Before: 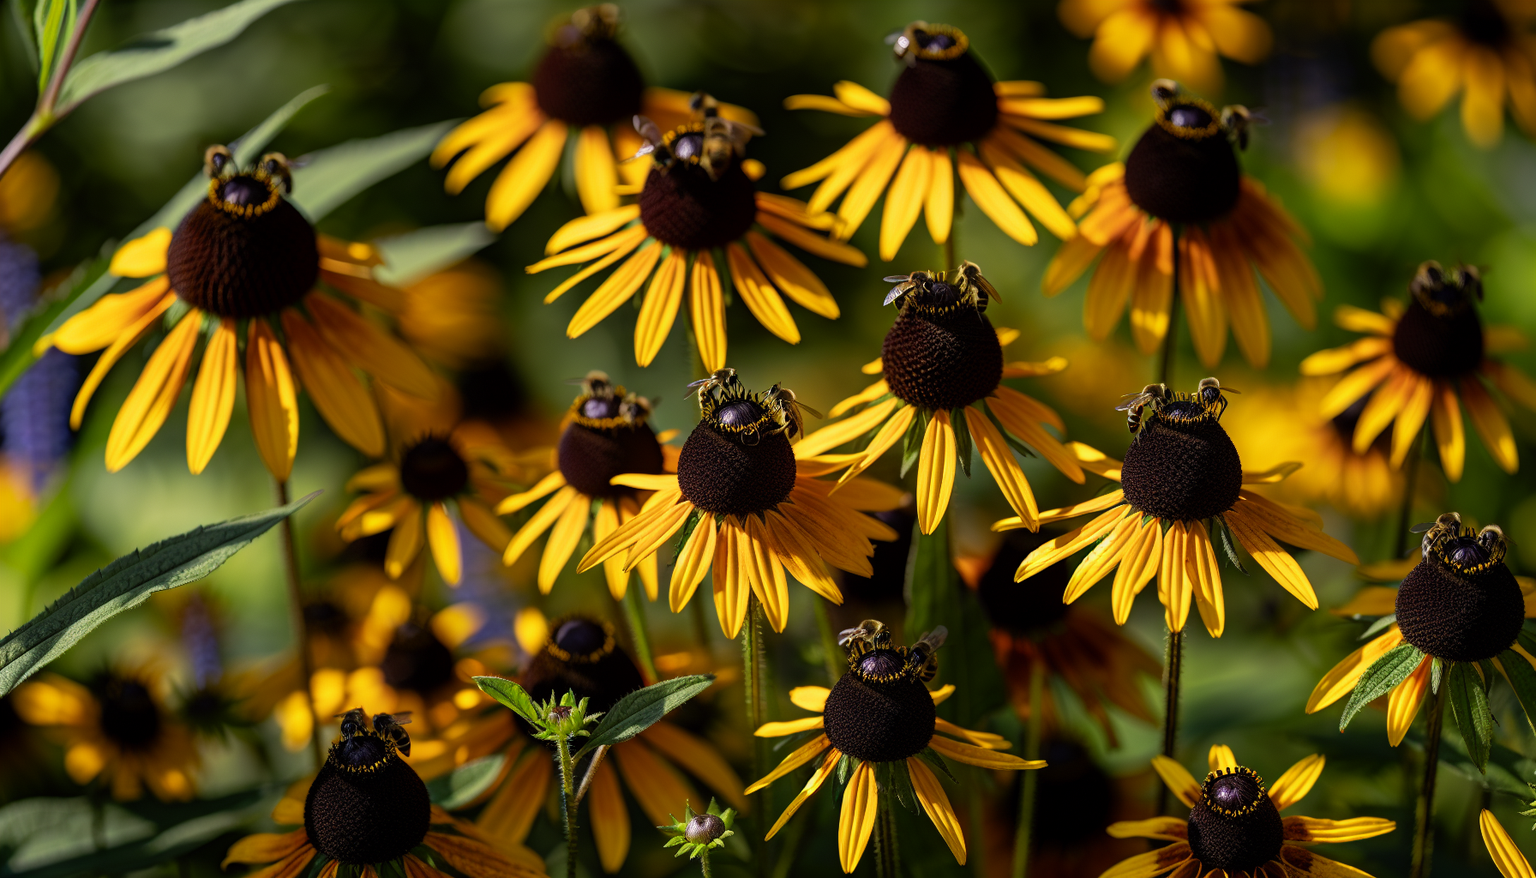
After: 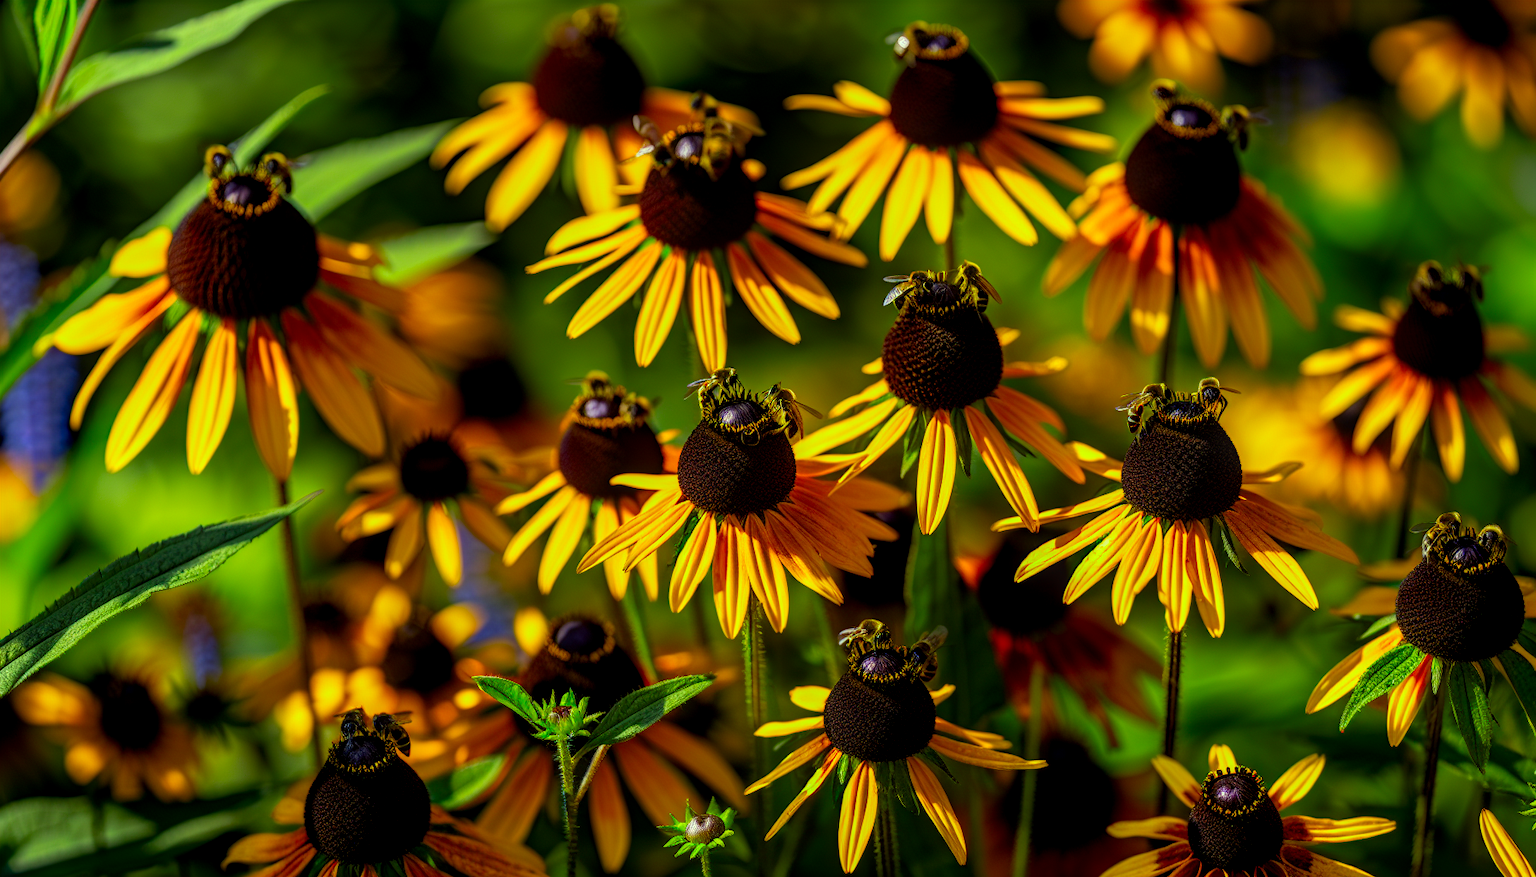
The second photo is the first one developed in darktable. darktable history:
local contrast: detail 130%
color correction: highlights a* -10.77, highlights b* 9.8, saturation 1.72
